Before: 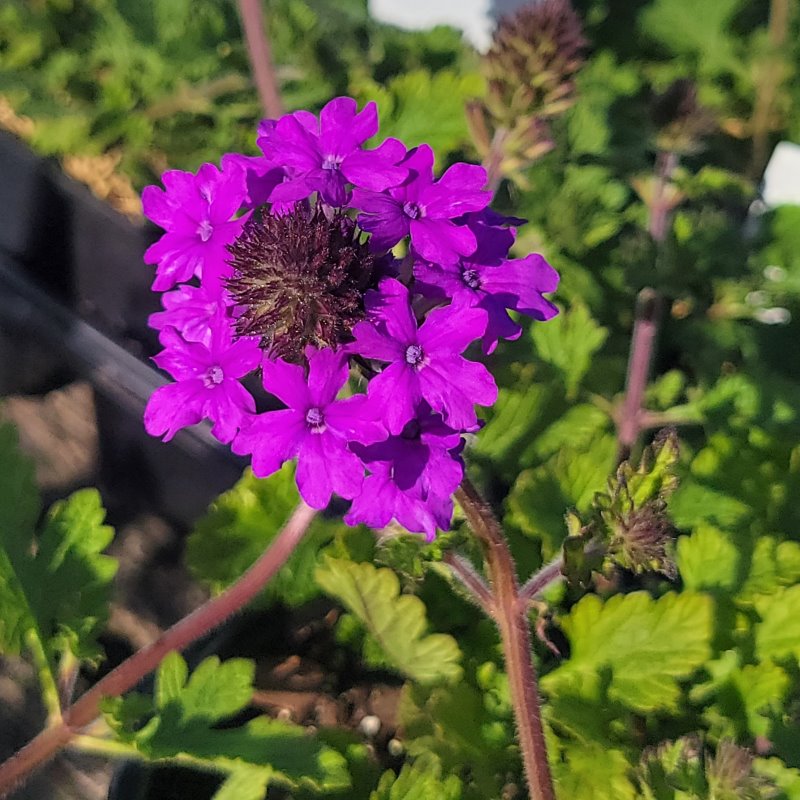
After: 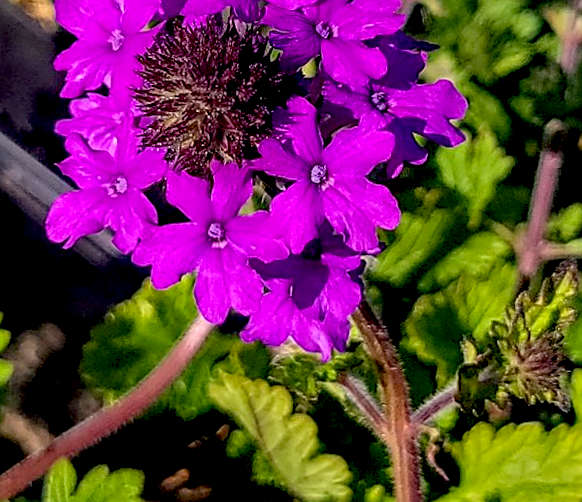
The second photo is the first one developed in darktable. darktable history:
crop and rotate: angle -3.37°, left 9.79%, top 20.73%, right 12.42%, bottom 11.82%
sharpen: on, module defaults
local contrast: detail 130%
rotate and perspective: rotation -0.45°, automatic cropping original format, crop left 0.008, crop right 0.992, crop top 0.012, crop bottom 0.988
exposure: black level correction 0.025, exposure 0.182 EV, compensate highlight preservation false
